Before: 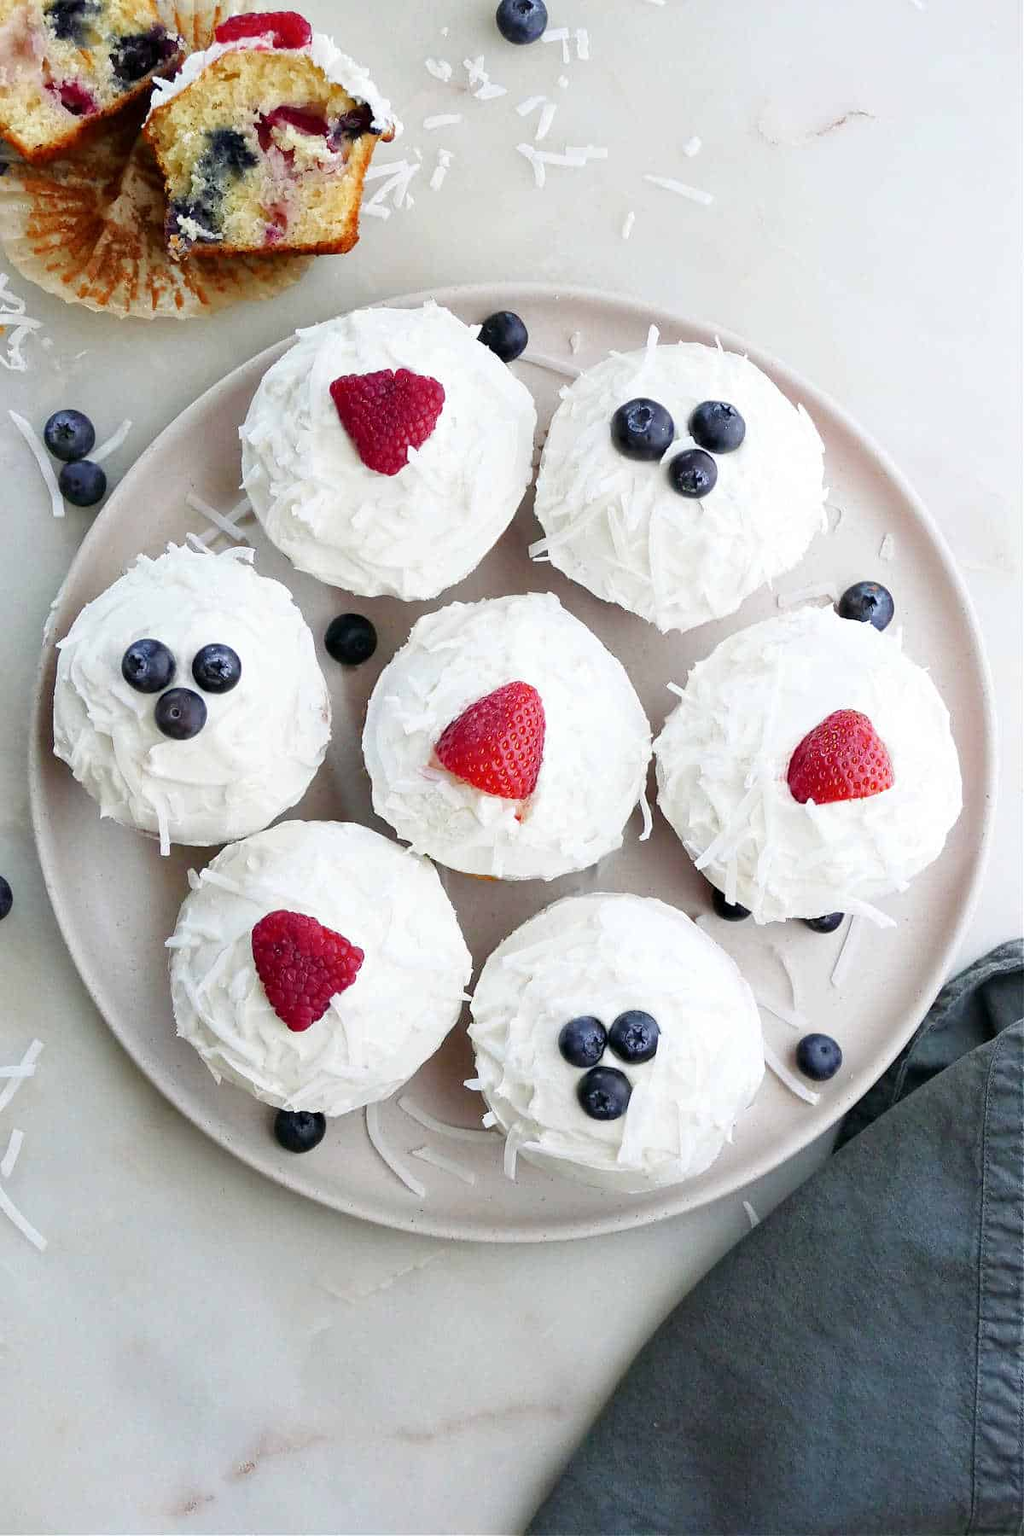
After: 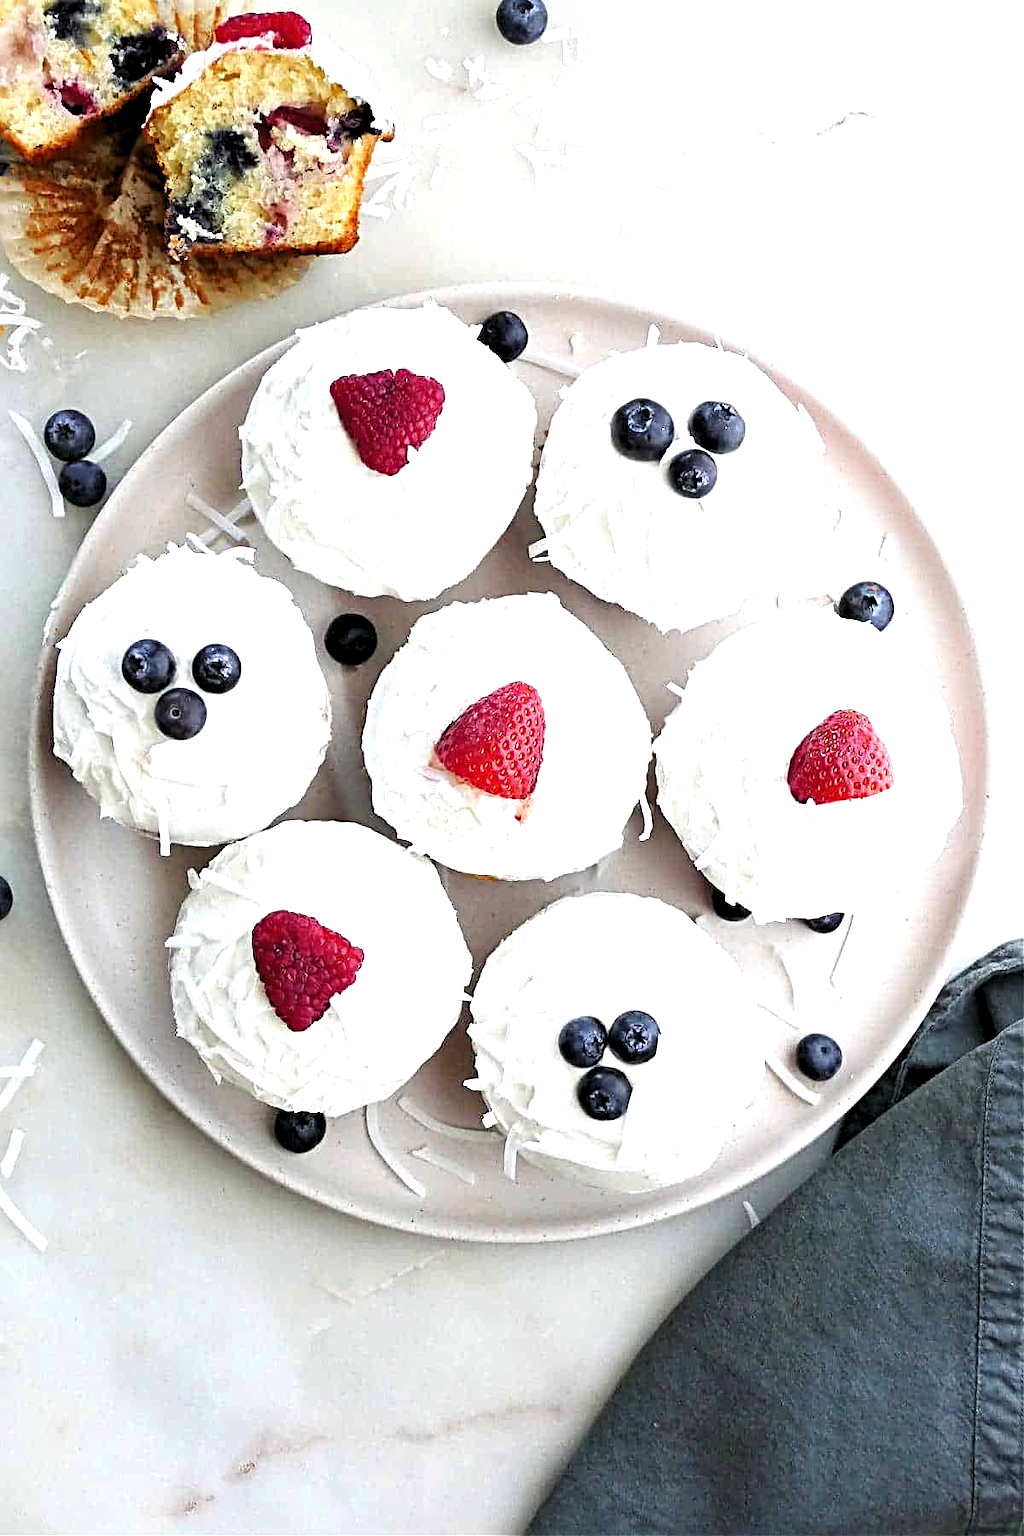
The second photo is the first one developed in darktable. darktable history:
exposure: exposure 0.222 EV, compensate exposure bias true, compensate highlight preservation false
sharpen: radius 3.964
levels: levels [0.055, 0.477, 0.9]
